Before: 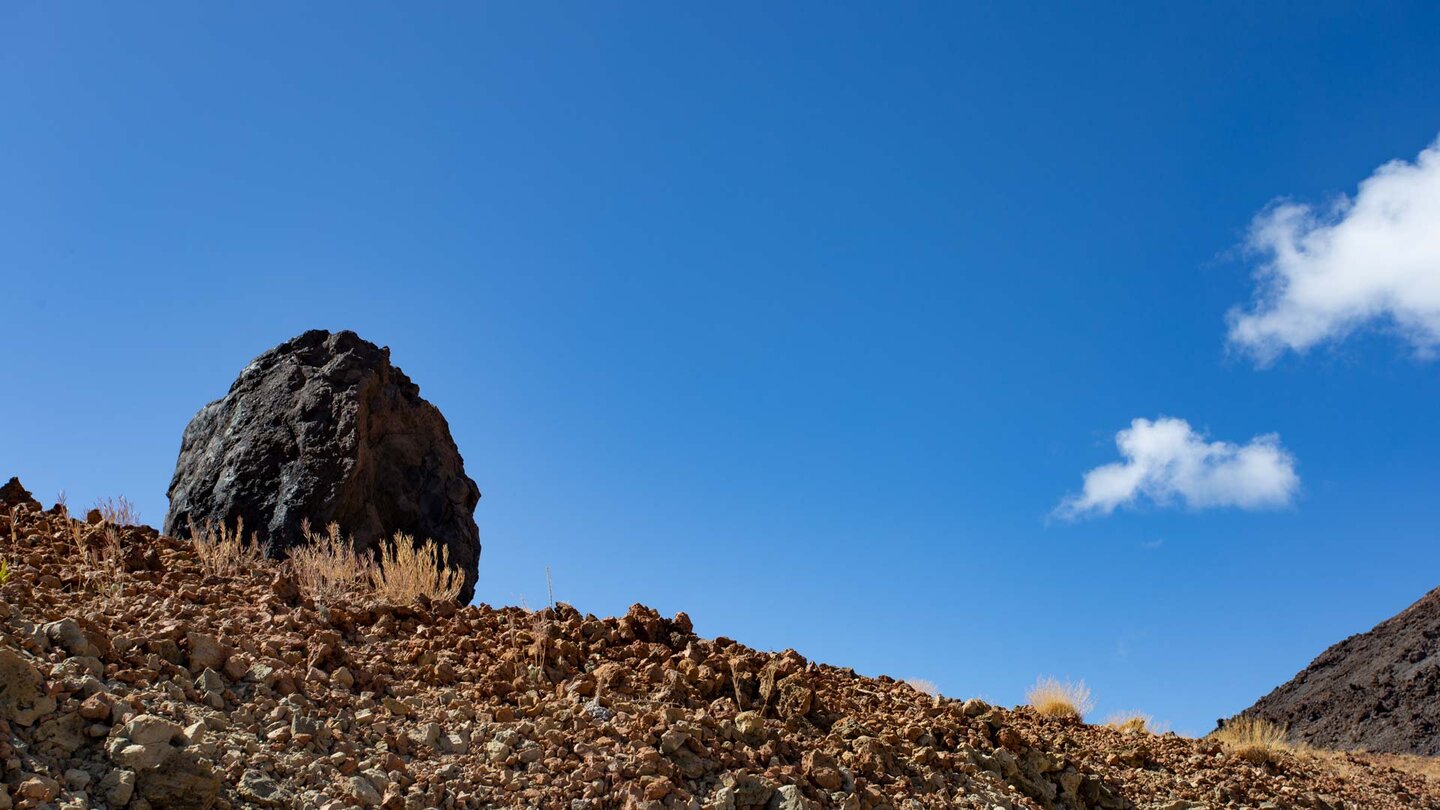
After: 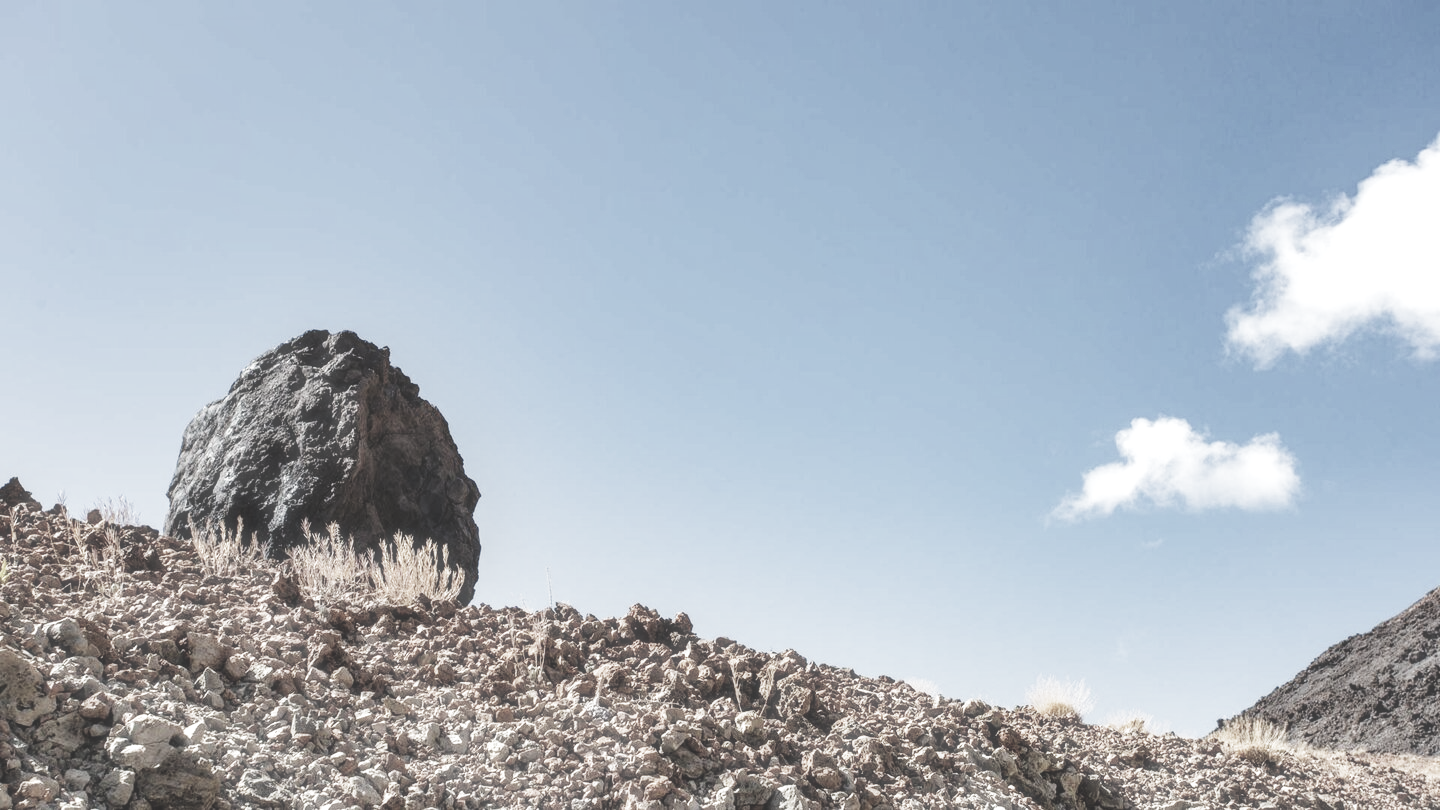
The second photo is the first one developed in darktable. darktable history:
contrast equalizer: octaves 7, y [[0.5 ×6], [0.5 ×6], [0.5, 0.5, 0.501, 0.545, 0.707, 0.863], [0 ×6], [0 ×6]]
haze removal: strength -0.103, adaptive false
exposure: black level correction -0.024, exposure 1.393 EV, compensate exposure bias true, compensate highlight preservation false
local contrast: on, module defaults
filmic rgb: black relative exposure -5.13 EV, white relative exposure 3.99 EV, hardness 2.87, contrast 1.3, highlights saturation mix -30.43%, preserve chrominance no, color science v4 (2020)
